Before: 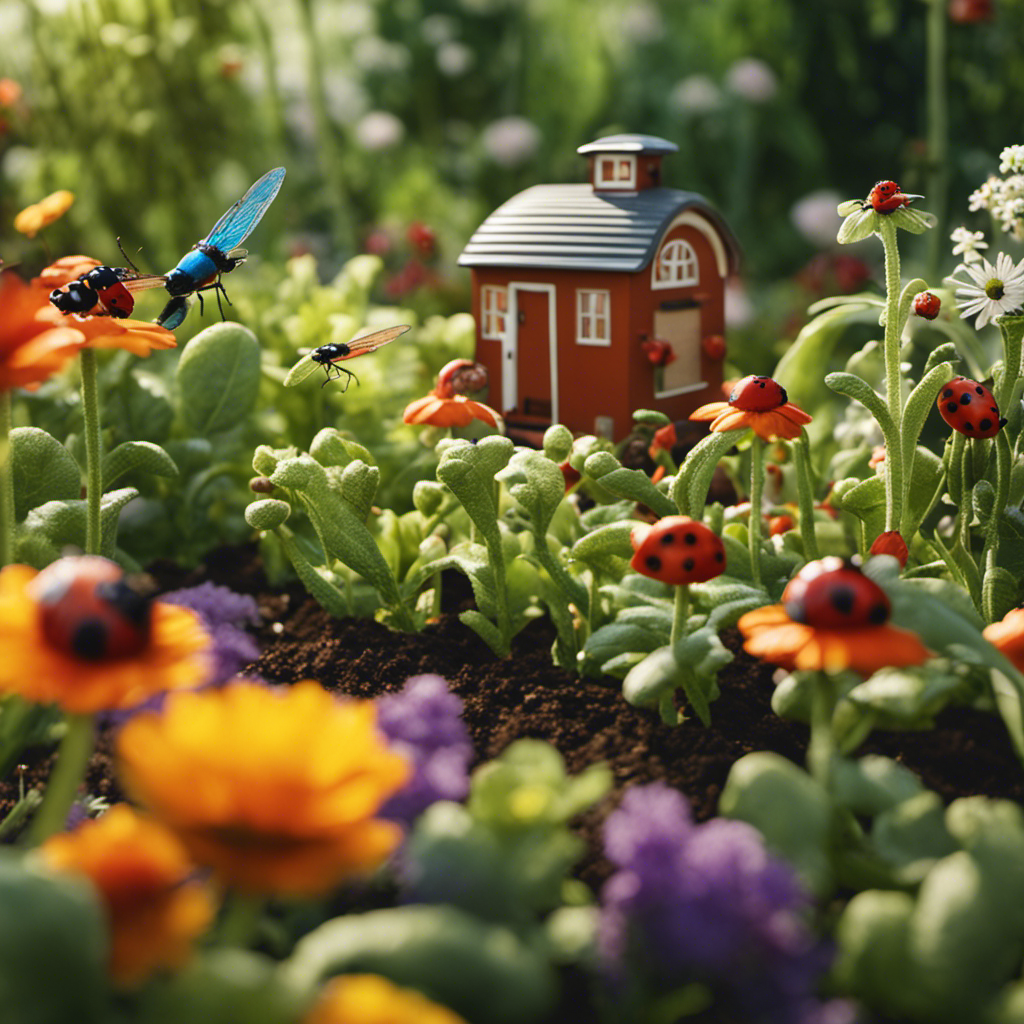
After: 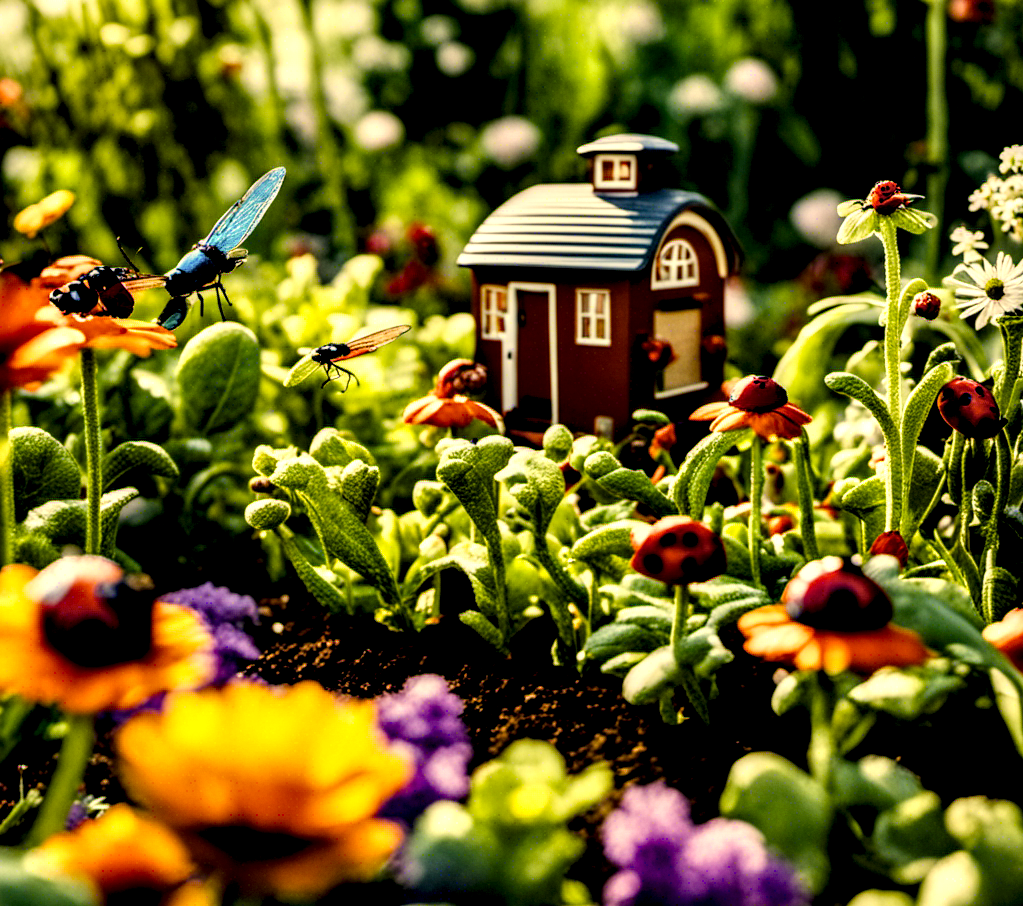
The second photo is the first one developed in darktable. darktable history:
crop and rotate: top 0%, bottom 11.509%
color correction: highlights a* 2.6, highlights b* 23.48
contrast equalizer: octaves 7, y [[0.6 ×6], [0.55 ×6], [0 ×6], [0 ×6], [0 ×6]]
filmic rgb: black relative exposure -7.65 EV, white relative exposure 4.56 EV, hardness 3.61, contrast 1.114
local contrast: detail 202%
color balance rgb: highlights gain › chroma 0.239%, highlights gain › hue 331.15°, linear chroma grading › global chroma 14.803%, perceptual saturation grading › global saturation 20%, perceptual saturation grading › highlights -25.322%, perceptual saturation grading › shadows 49.512%
